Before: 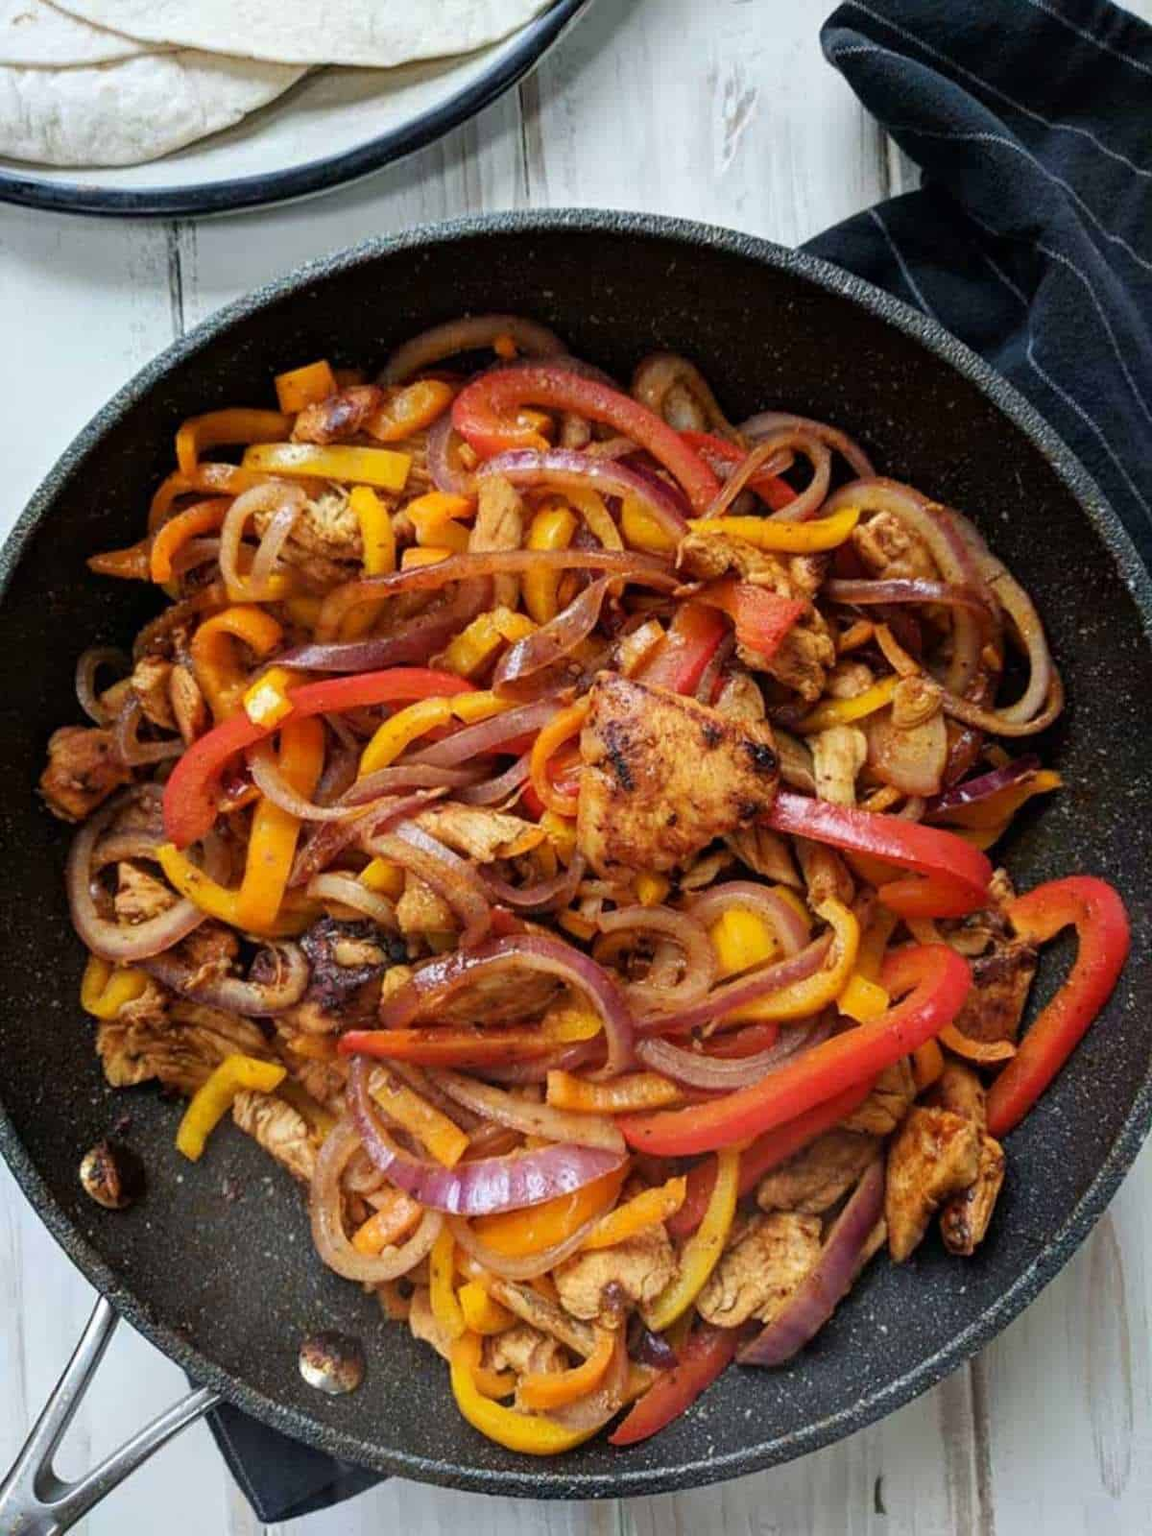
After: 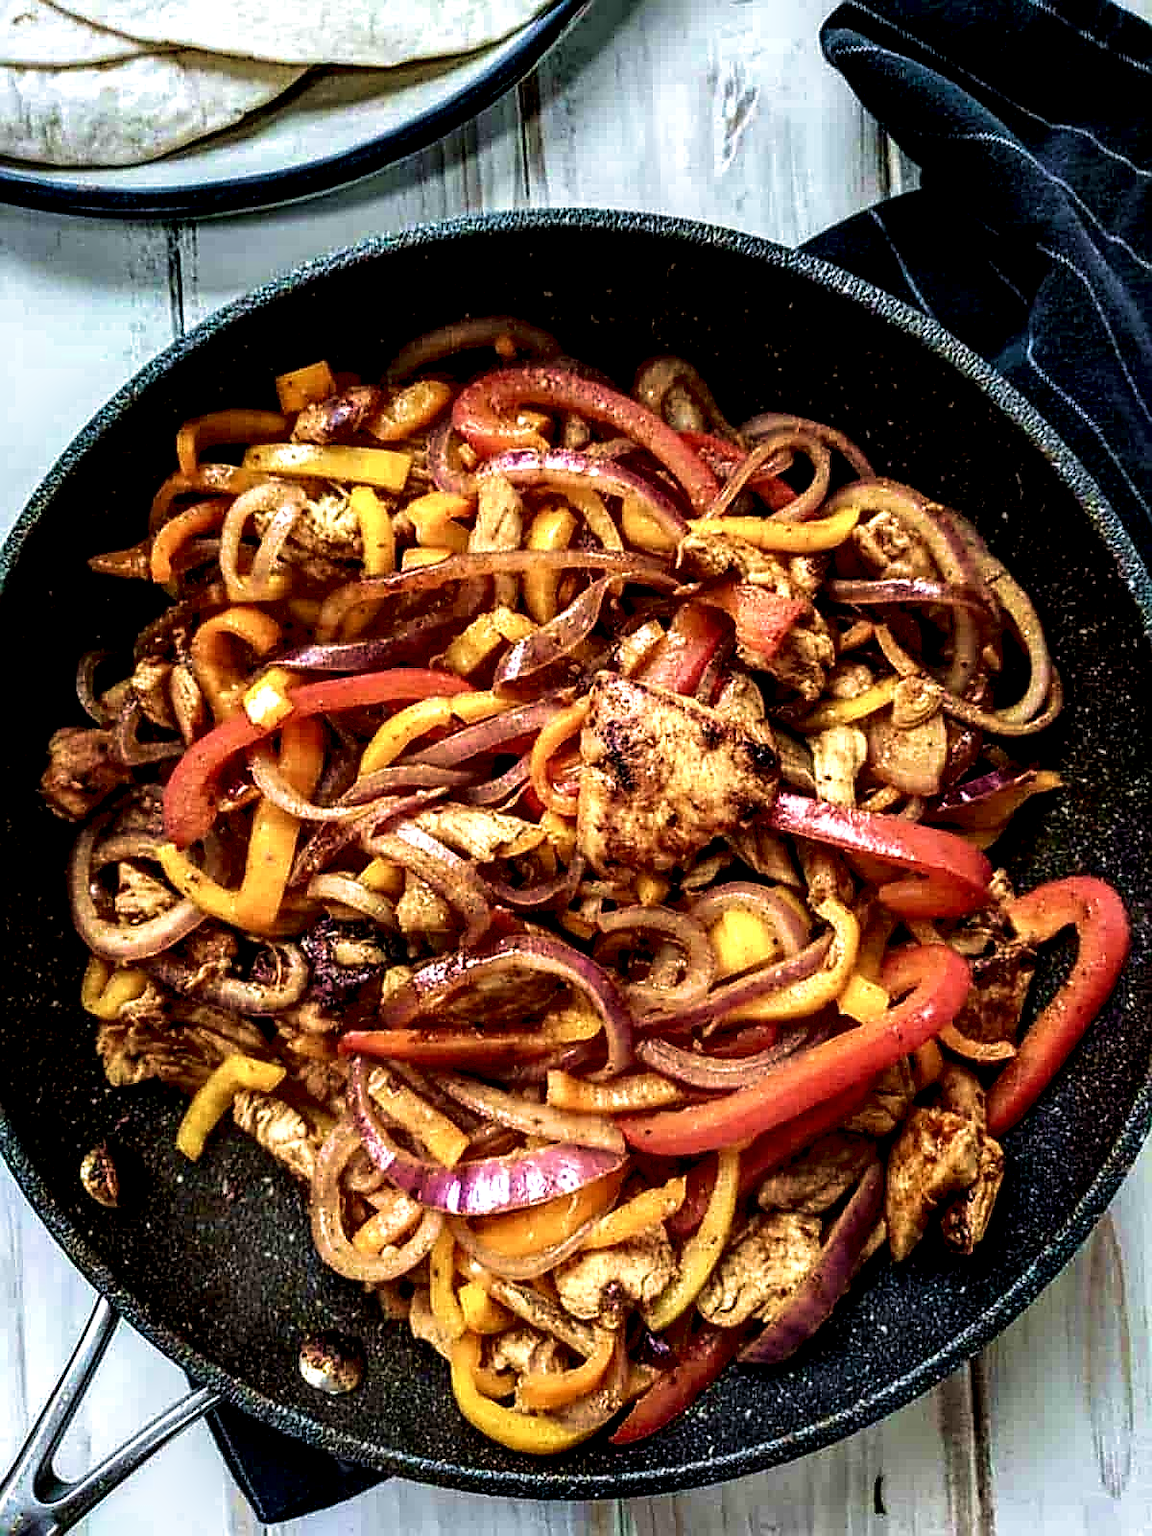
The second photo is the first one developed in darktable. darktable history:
velvia: strength 75%
sharpen: radius 1.4, amount 1.25, threshold 0.7
local contrast: shadows 185%, detail 225%
